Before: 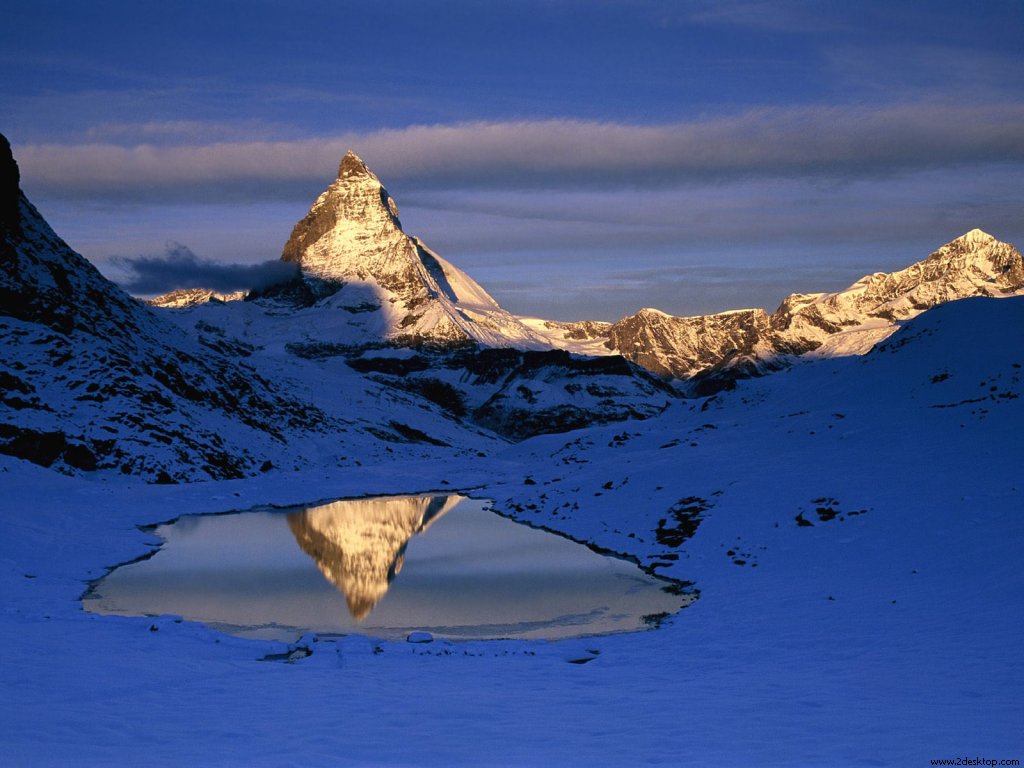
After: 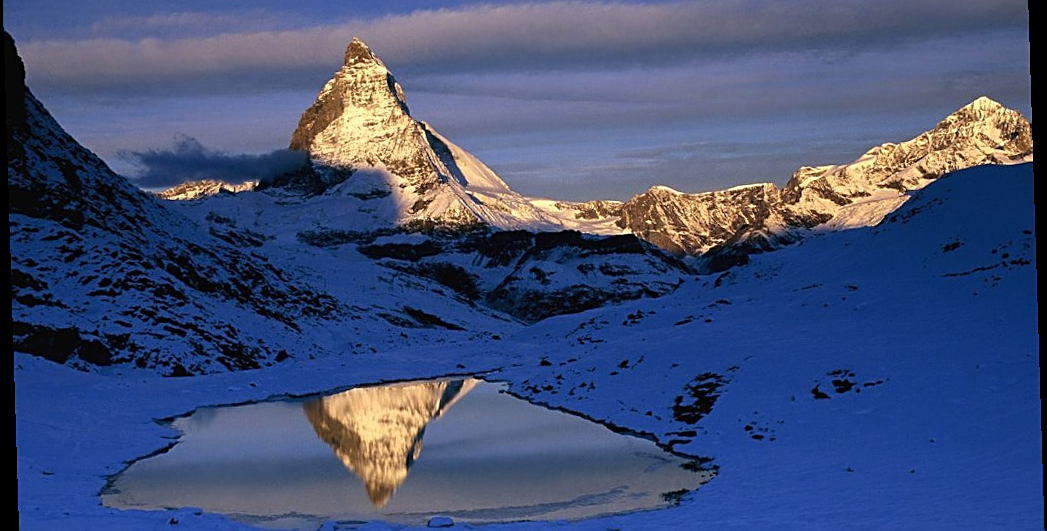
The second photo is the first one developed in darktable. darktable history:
crop: top 16.727%, bottom 16.727%
sharpen: on, module defaults
rotate and perspective: rotation -1.77°, lens shift (horizontal) 0.004, automatic cropping off
